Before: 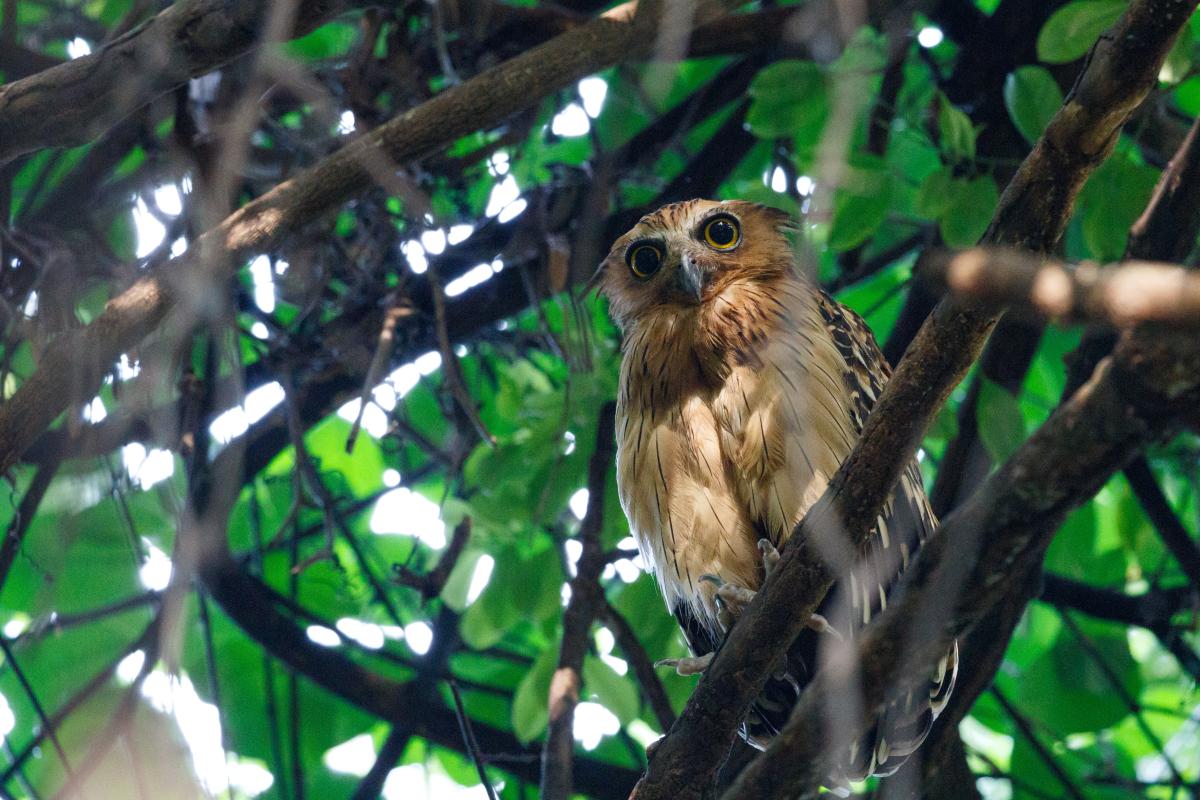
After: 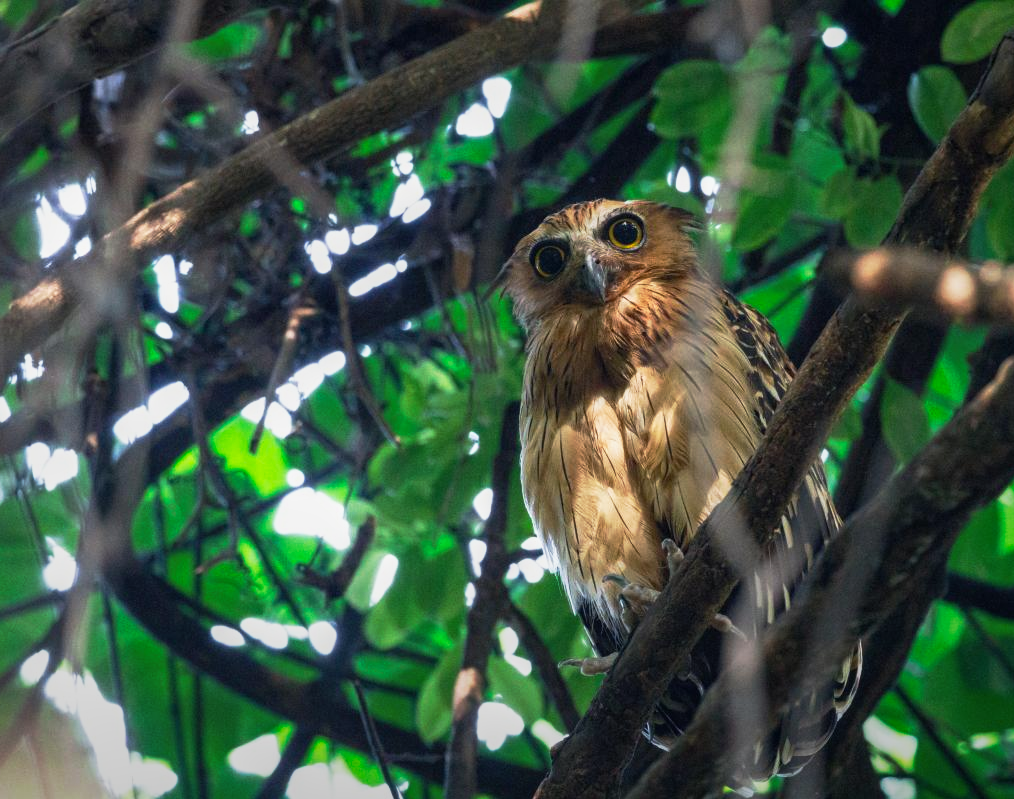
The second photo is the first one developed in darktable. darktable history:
local contrast: detail 110%
crop: left 8.027%, right 7.431%
vignetting: fall-off radius 100.27%, brightness -0.394, saturation 0.005, center (-0.052, -0.357), width/height ratio 1.345
base curve: curves: ch0 [(0, 0) (0.257, 0.25) (0.482, 0.586) (0.757, 0.871) (1, 1)], preserve colors none
